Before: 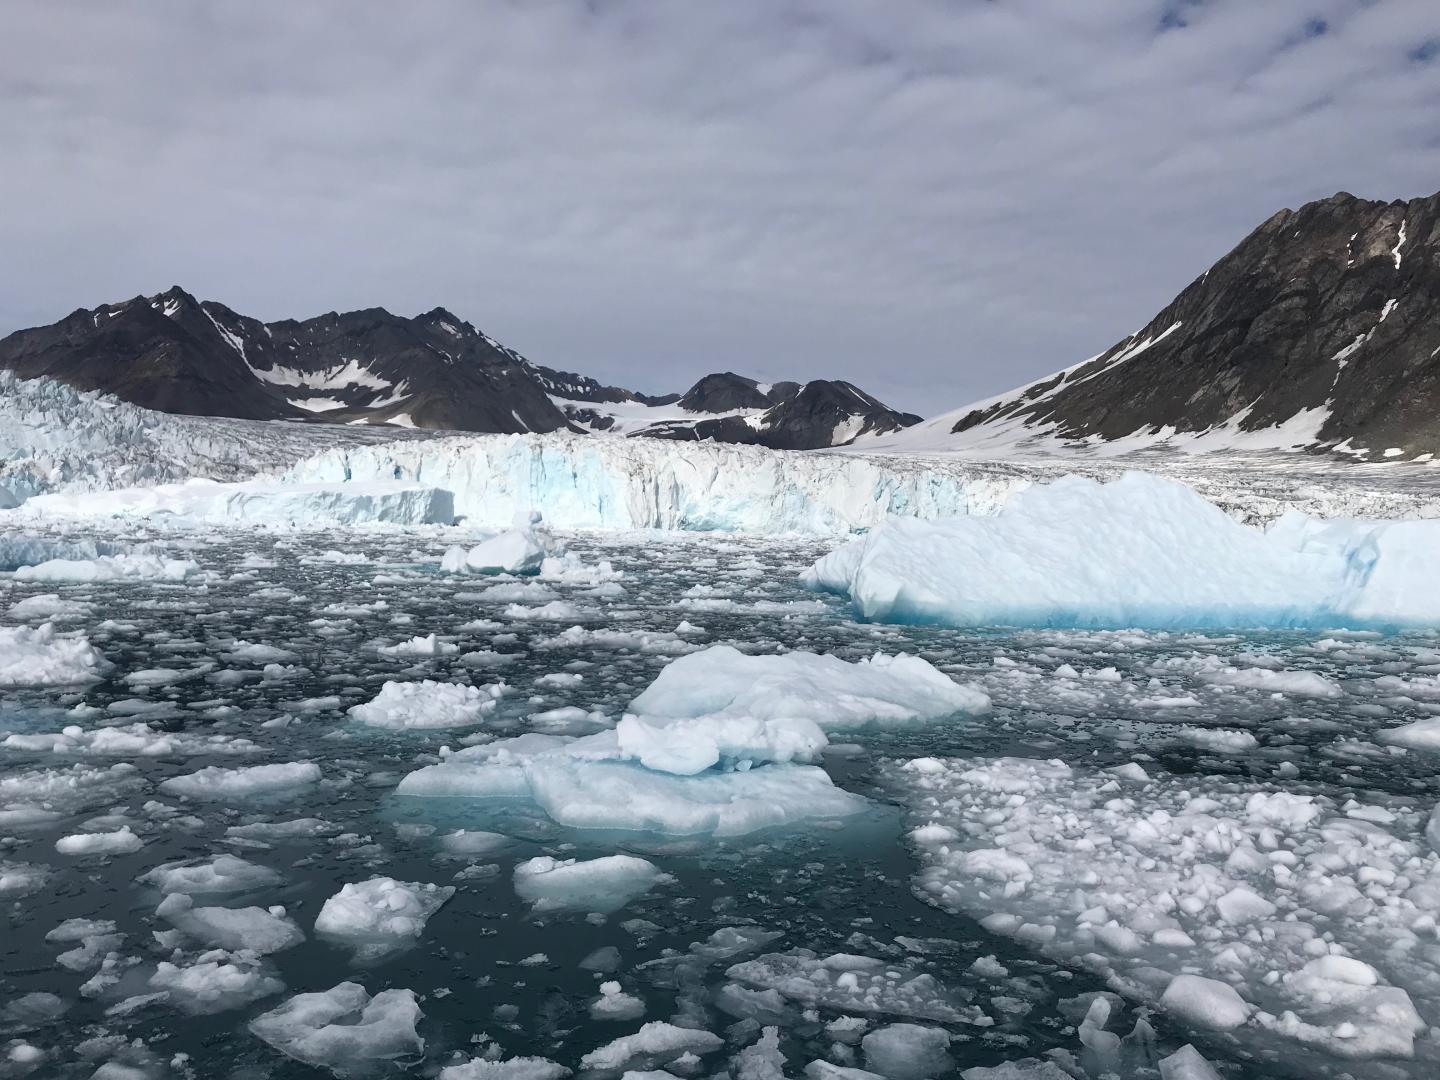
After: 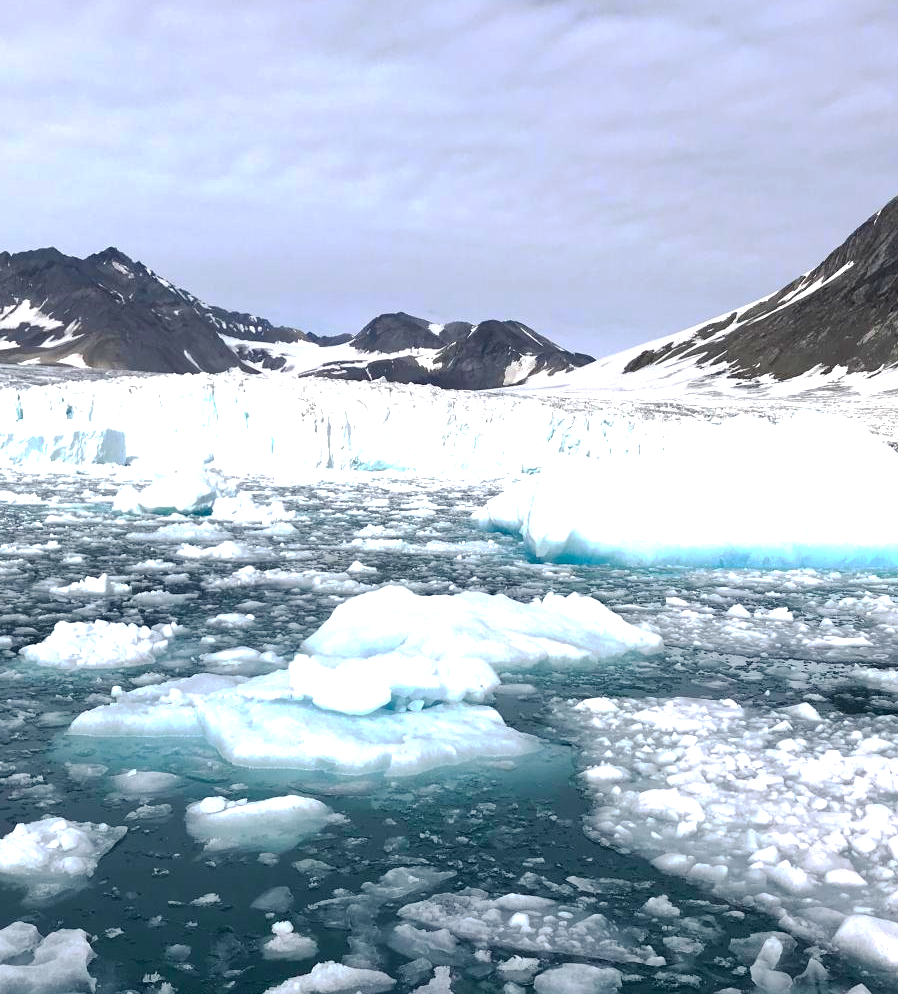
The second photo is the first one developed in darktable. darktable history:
crop and rotate: left 22.802%, top 5.627%, right 14.81%, bottom 2.27%
exposure: black level correction 0.001, exposure 0.499 EV, compensate highlight preservation false
color balance rgb: perceptual saturation grading › global saturation 19.352%, perceptual brilliance grading › global brilliance 12.092%, global vibrance 14.435%
base curve: curves: ch0 [(0, 0) (0.235, 0.266) (0.503, 0.496) (0.786, 0.72) (1, 1)], preserve colors none
